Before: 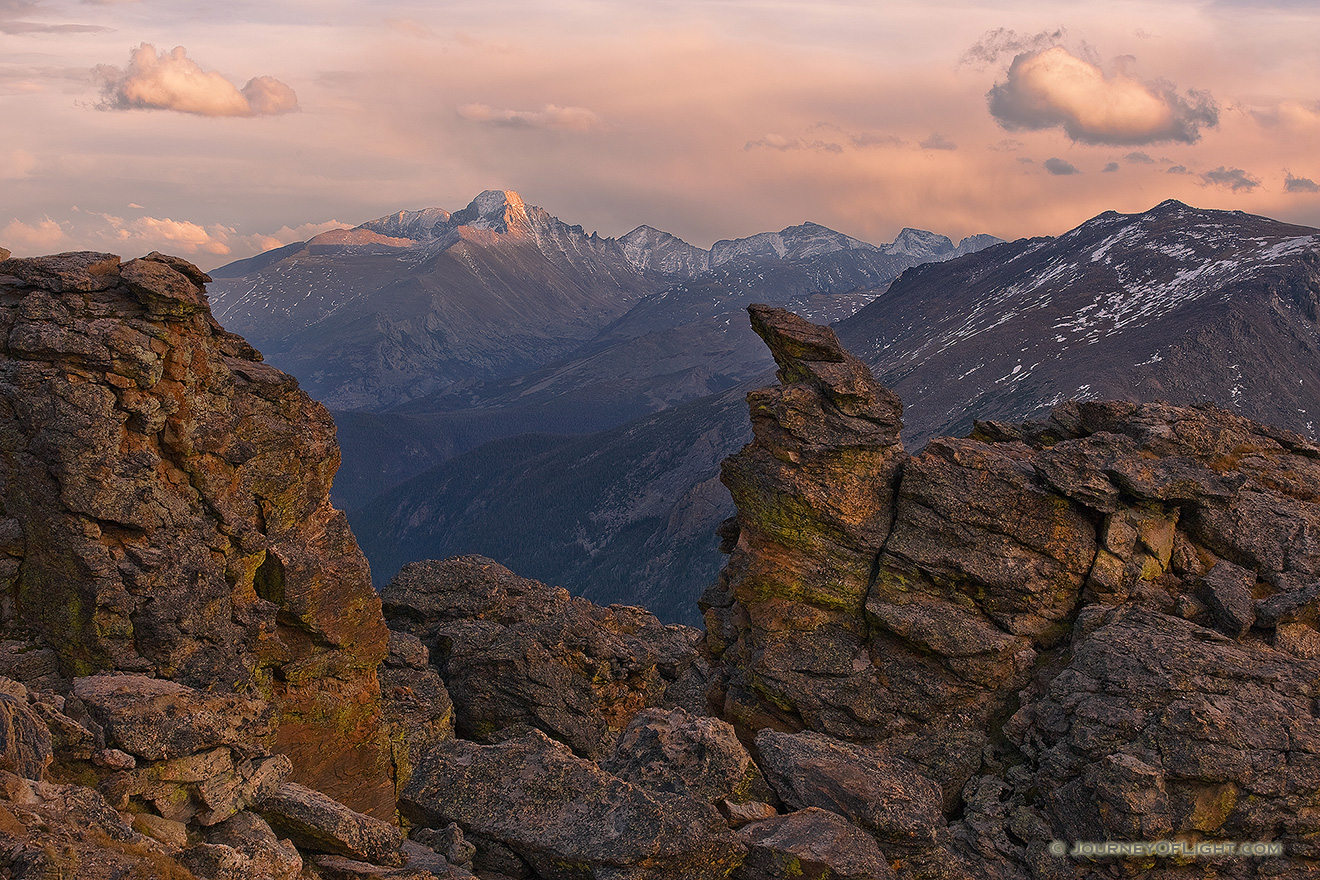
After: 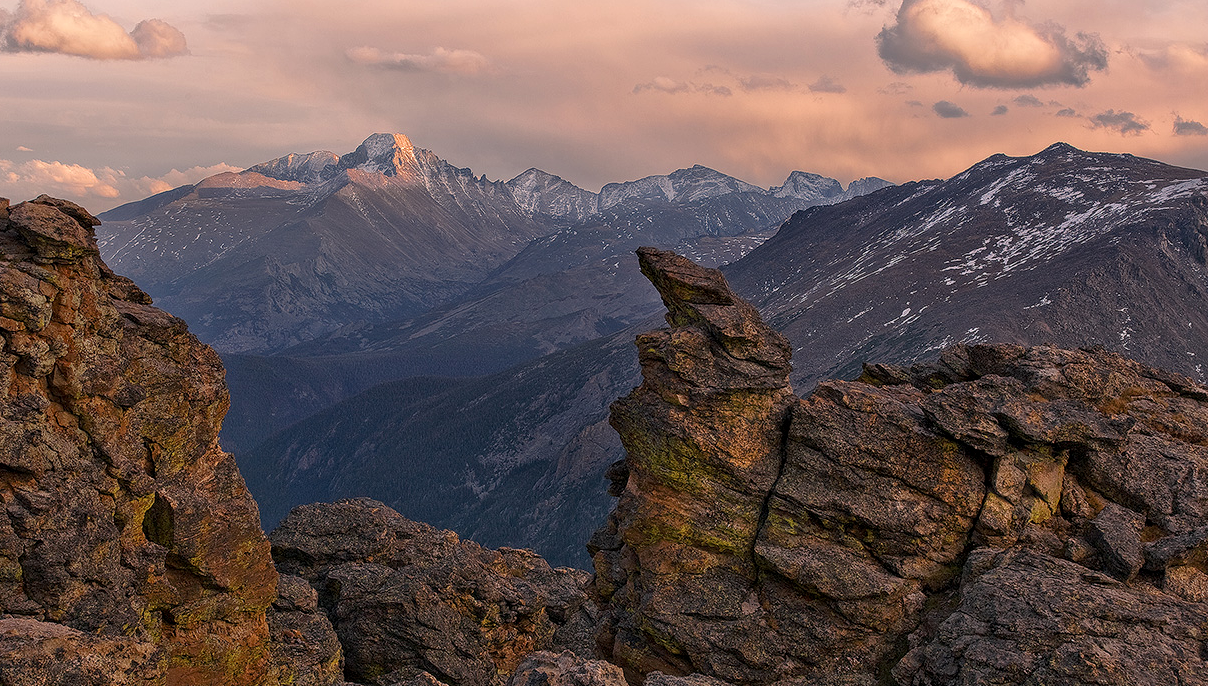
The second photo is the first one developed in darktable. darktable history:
local contrast: on, module defaults
crop: left 8.429%, top 6.582%, bottom 15.359%
